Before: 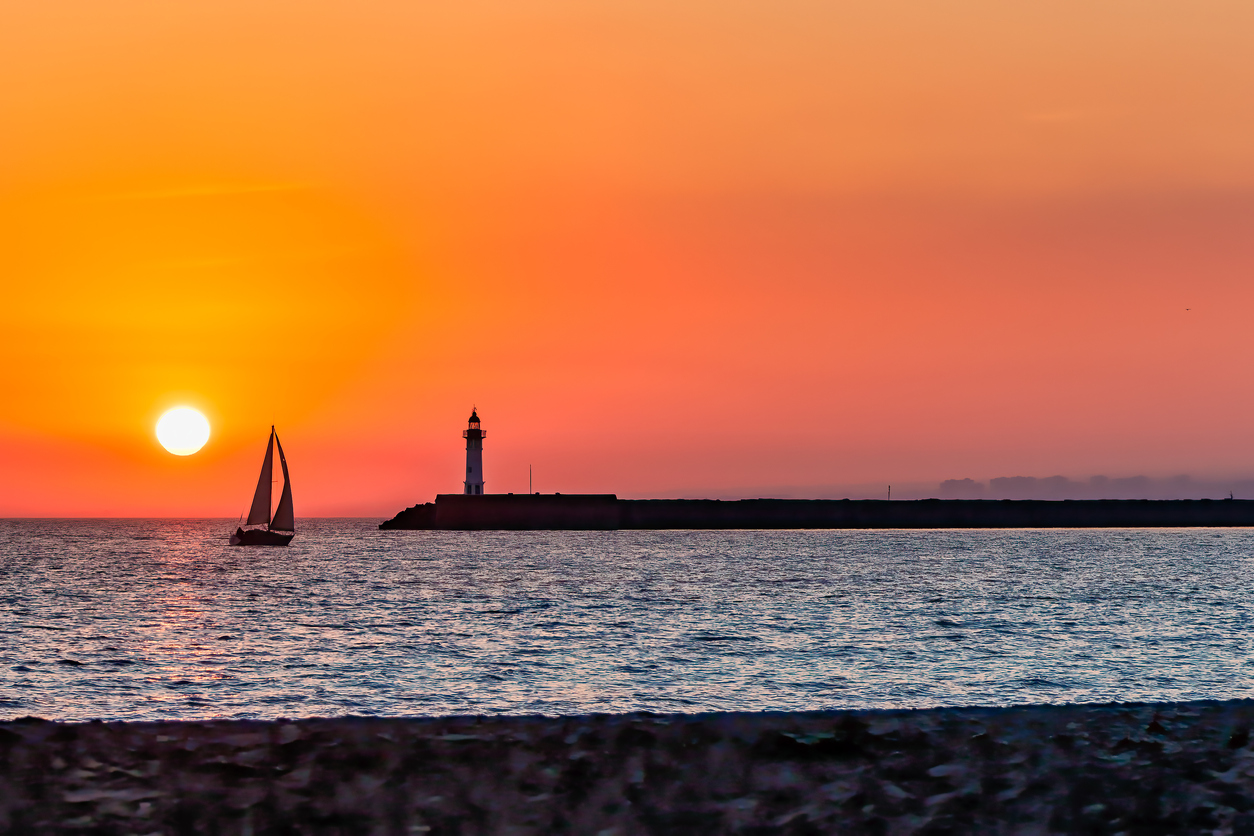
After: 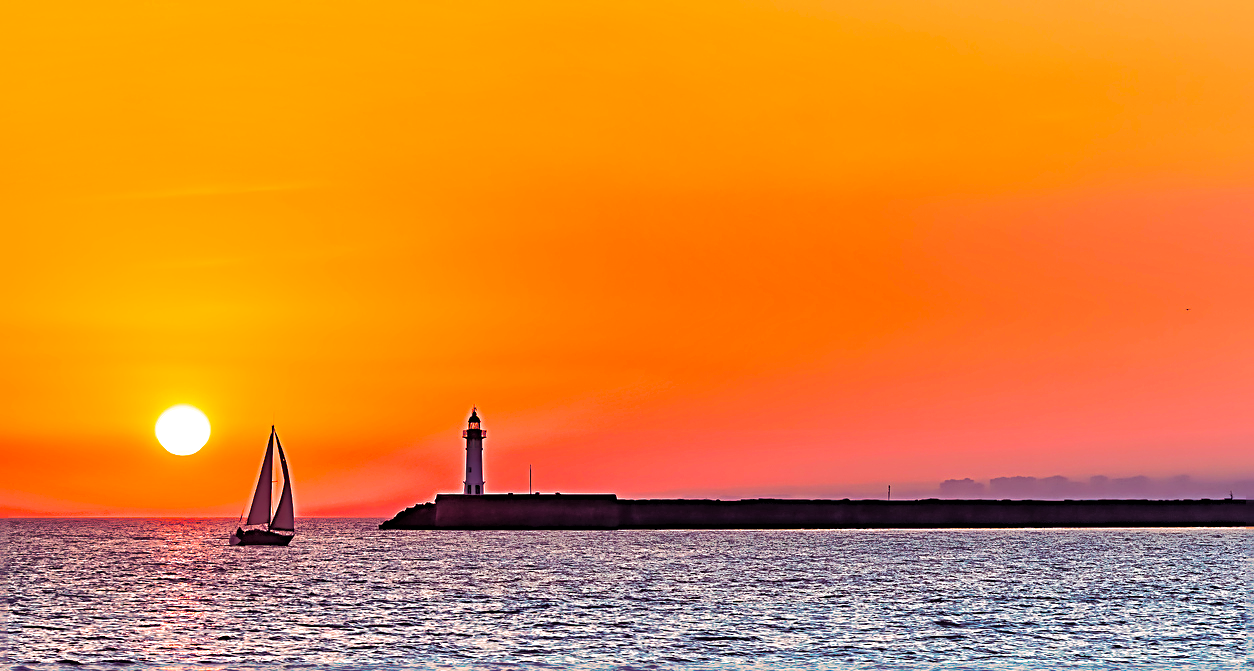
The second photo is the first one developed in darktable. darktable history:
sharpen: radius 3.025, amount 0.757
base curve: curves: ch0 [(0, 0) (0.262, 0.32) (0.722, 0.705) (1, 1)]
exposure: exposure 0.3 EV, compensate highlight preservation false
crop: bottom 19.644%
color balance rgb: linear chroma grading › global chroma 15%, perceptual saturation grading › global saturation 30%
tone equalizer: -8 EV -0.528 EV, -7 EV -0.319 EV, -6 EV -0.083 EV, -5 EV 0.413 EV, -4 EV 0.985 EV, -3 EV 0.791 EV, -2 EV -0.01 EV, -1 EV 0.14 EV, +0 EV -0.012 EV, smoothing 1
split-toning: shadows › hue 316.8°, shadows › saturation 0.47, highlights › hue 201.6°, highlights › saturation 0, balance -41.97, compress 28.01%
